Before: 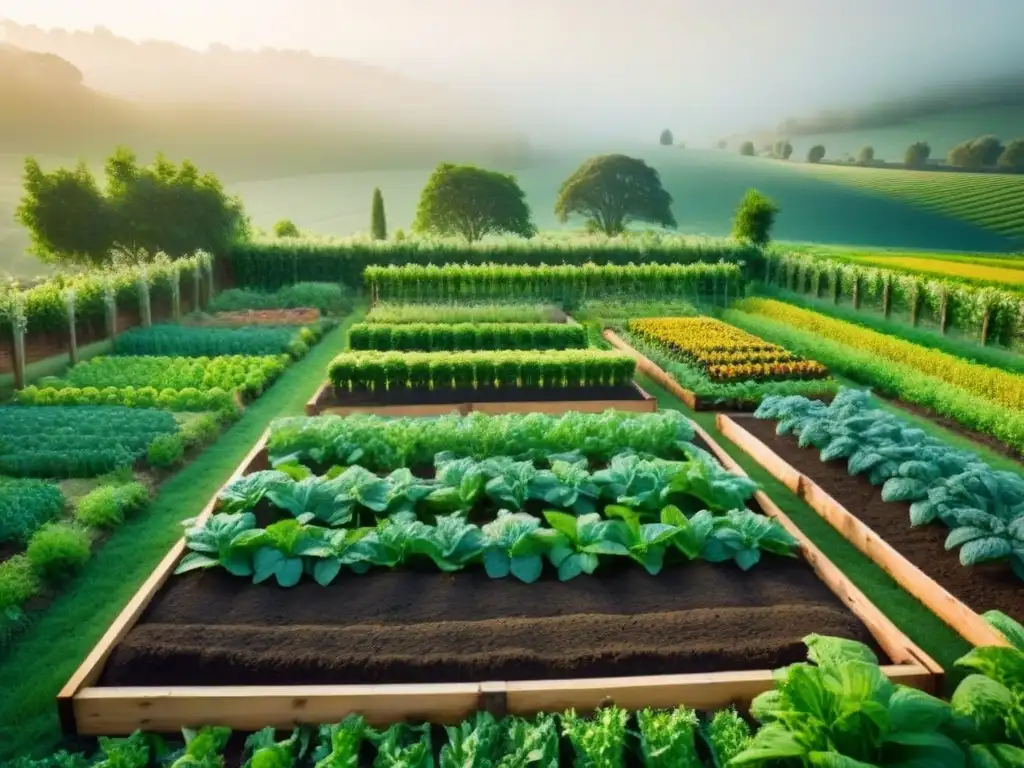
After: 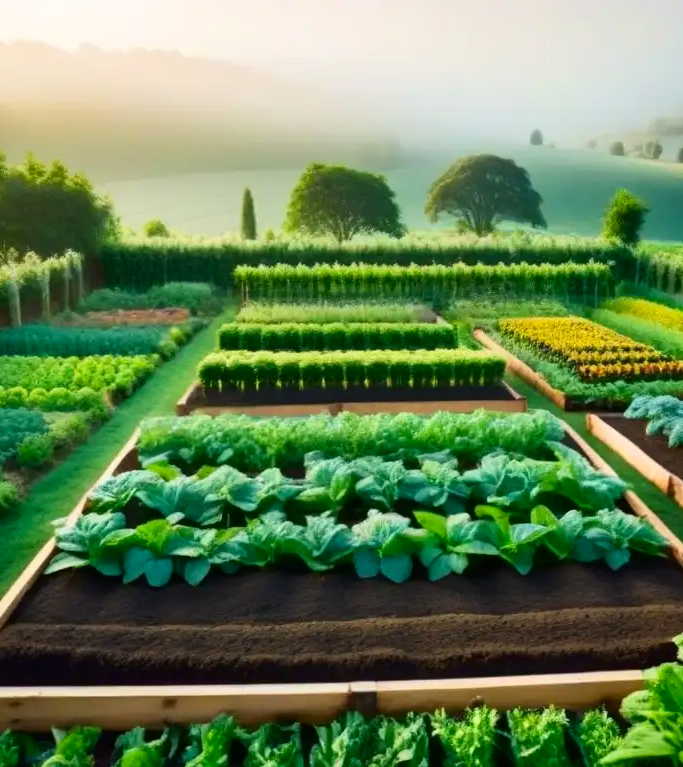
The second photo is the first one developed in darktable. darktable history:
contrast brightness saturation: contrast 0.148, brightness -0.014, saturation 0.099
crop and rotate: left 12.73%, right 20.54%
